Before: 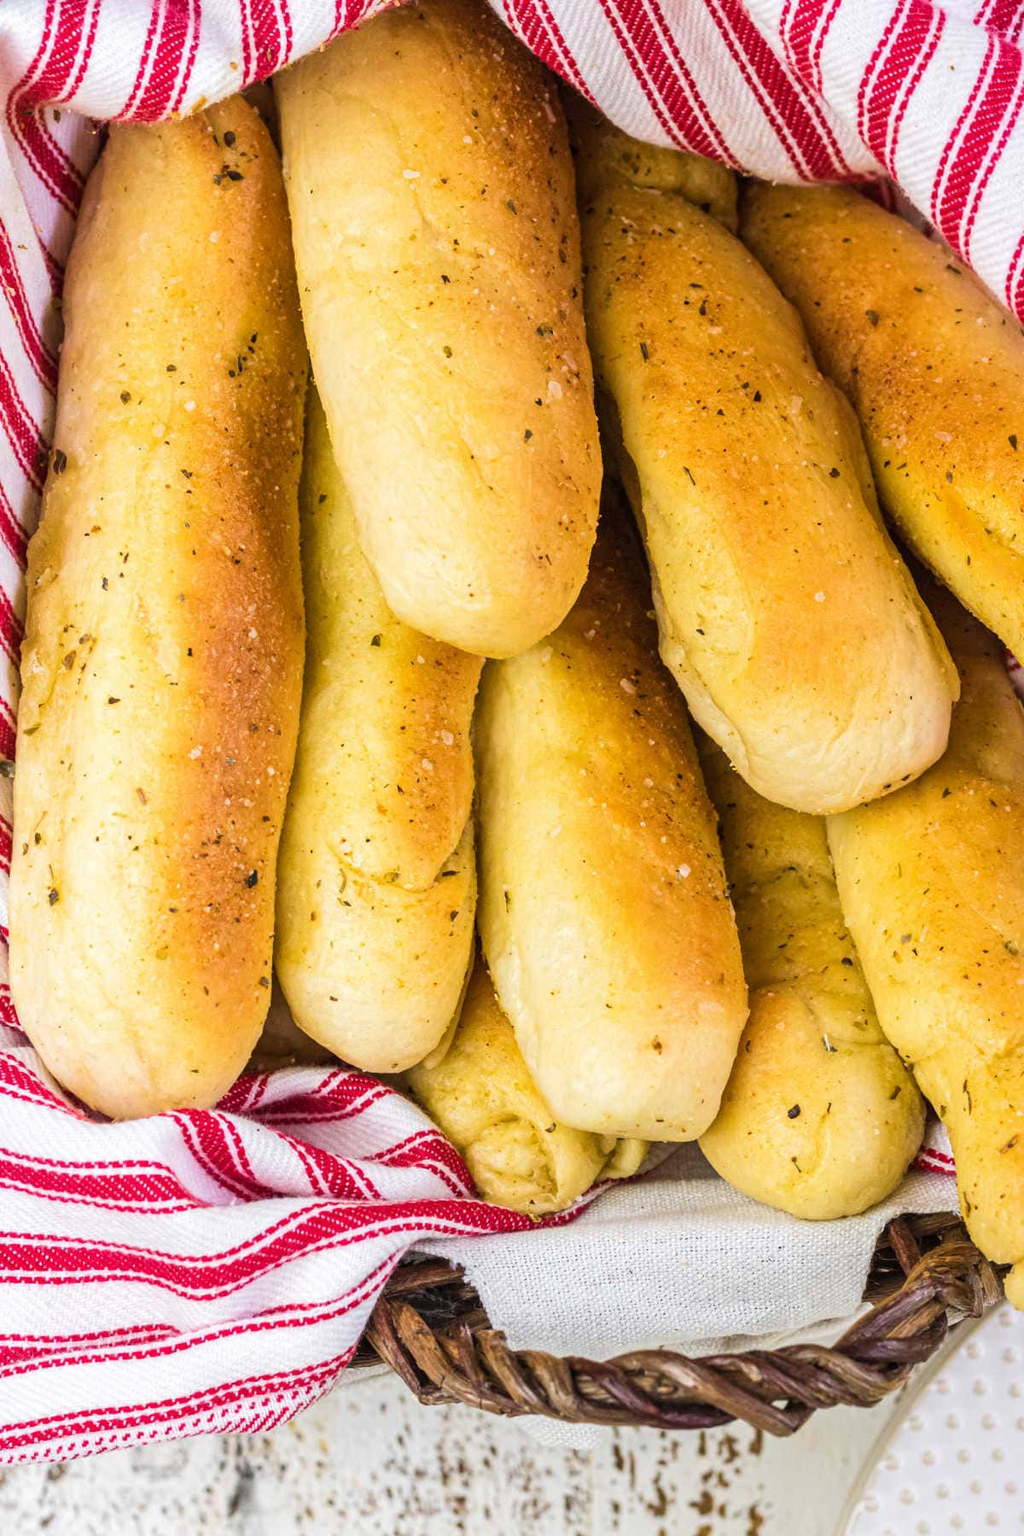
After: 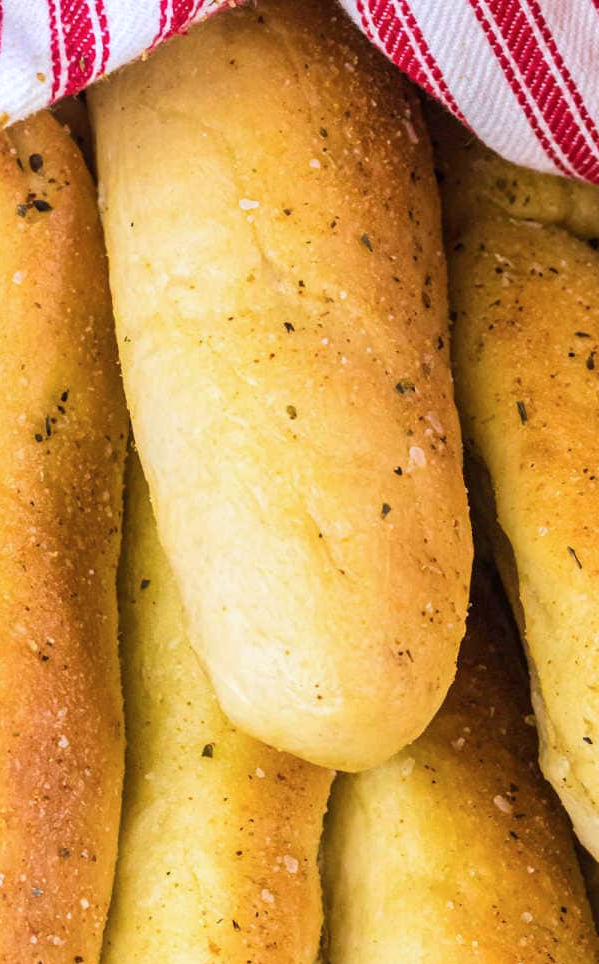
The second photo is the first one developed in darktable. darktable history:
color calibration: illuminant as shot in camera, x 0.358, y 0.373, temperature 4628.91 K
crop: left 19.441%, right 30.571%, bottom 46.392%
